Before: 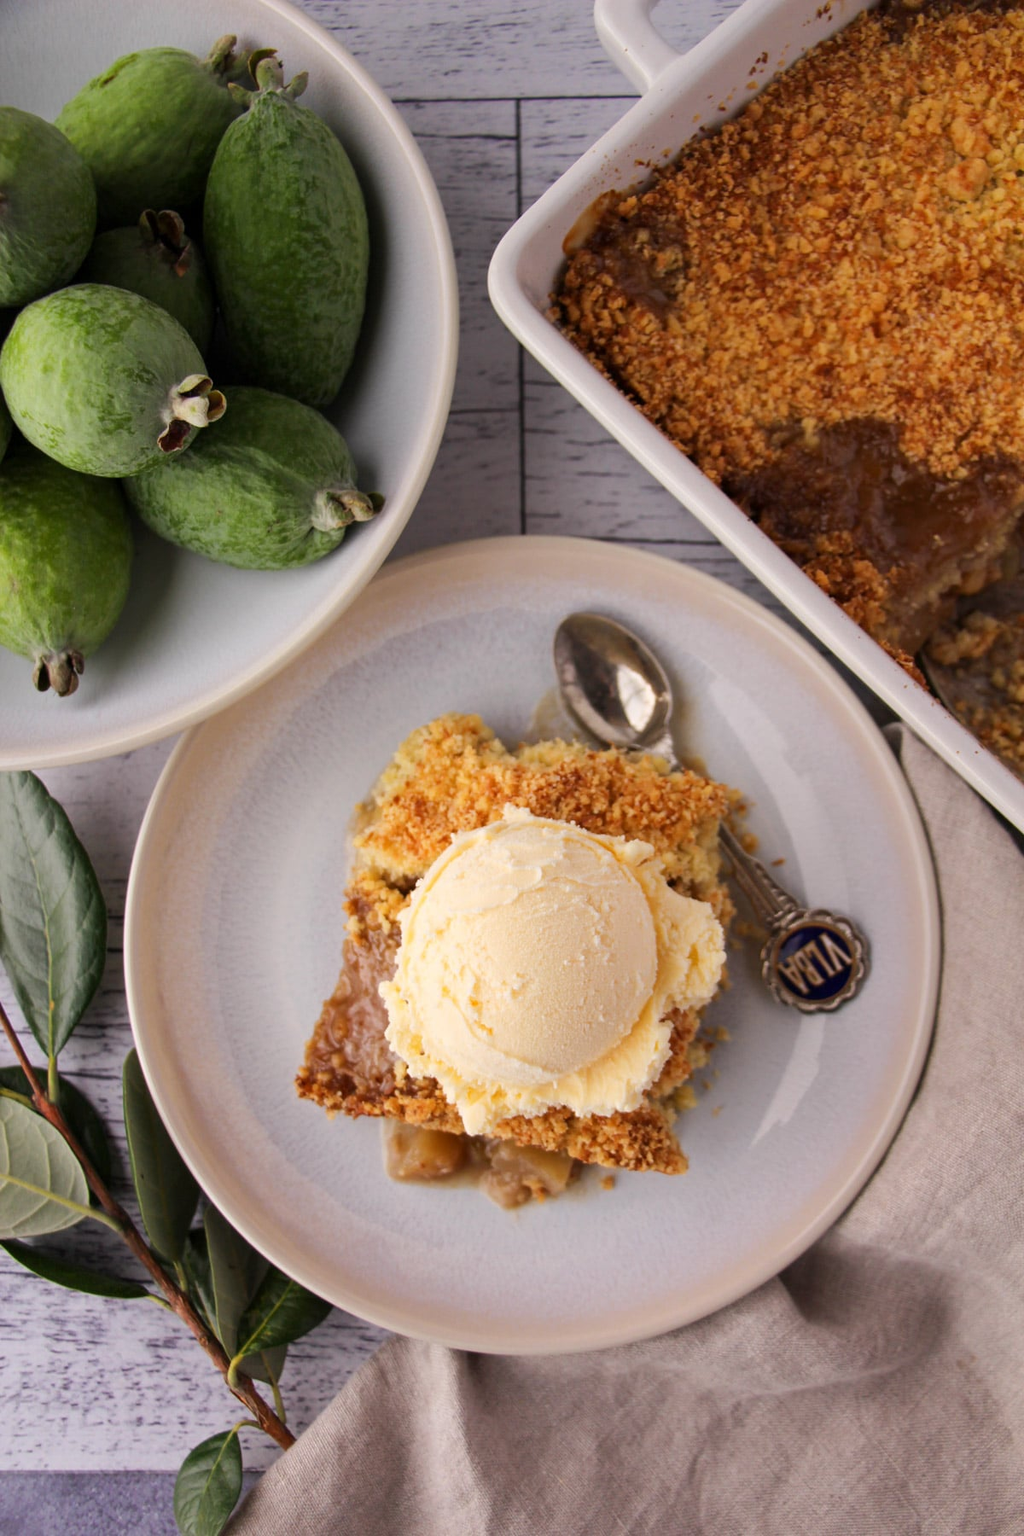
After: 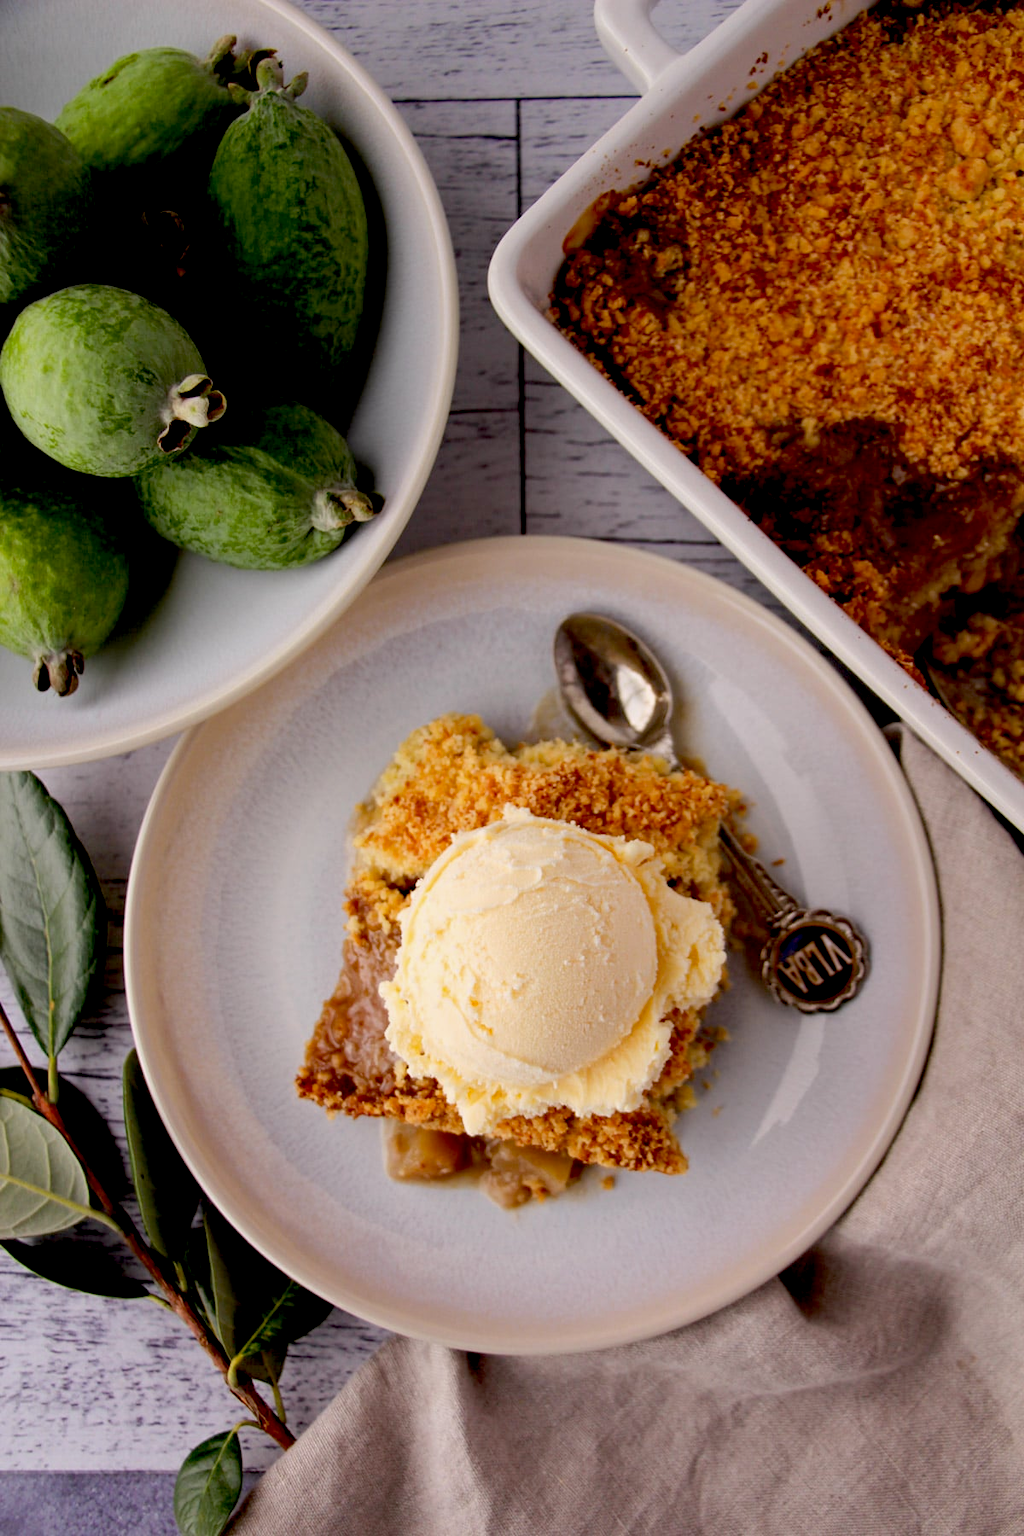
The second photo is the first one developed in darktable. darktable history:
exposure: black level correction 0.029, exposure -0.075 EV, compensate exposure bias true, compensate highlight preservation false
